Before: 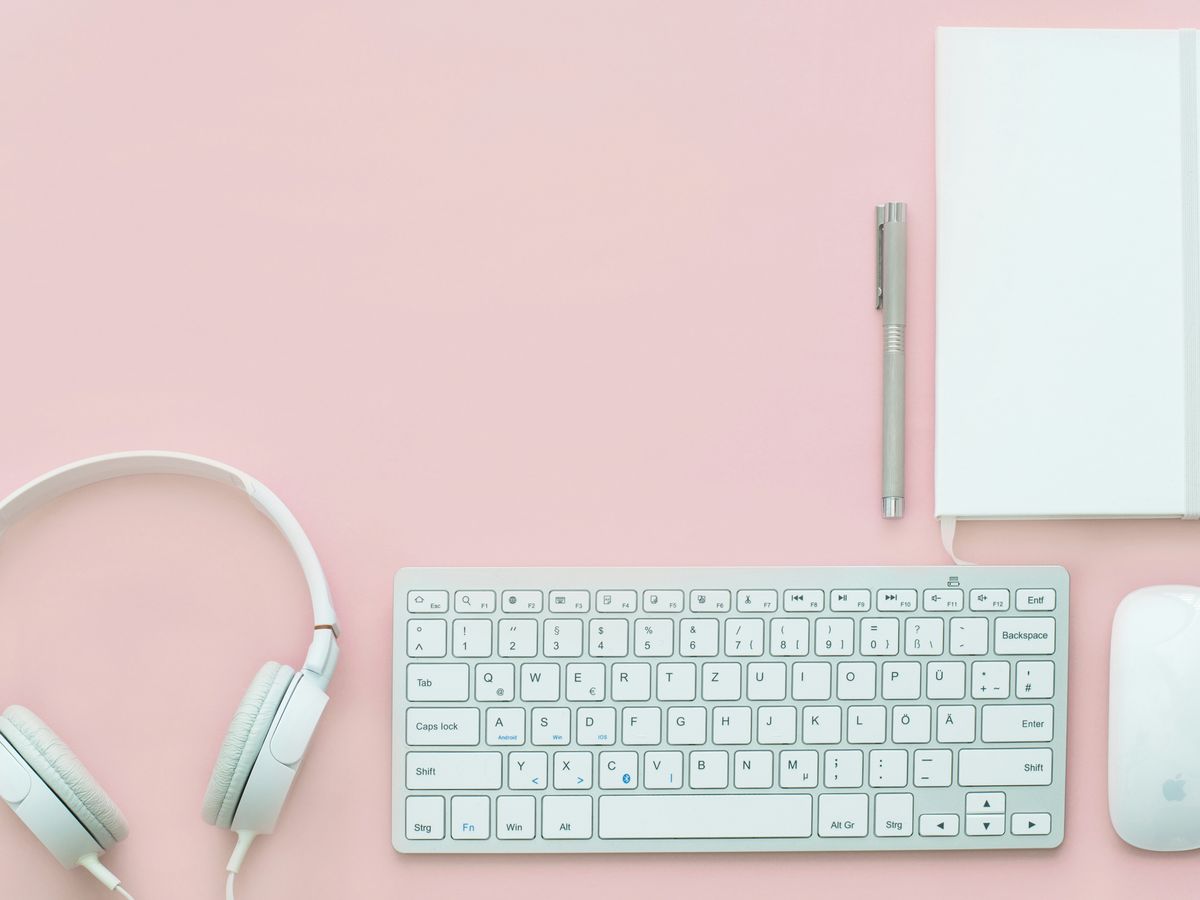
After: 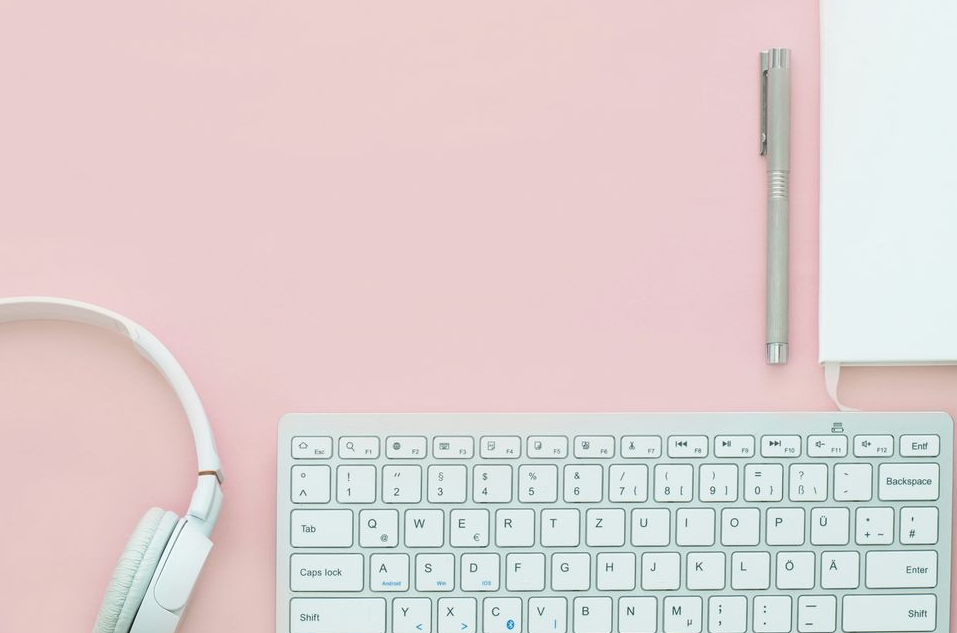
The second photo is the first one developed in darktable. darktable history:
crop: left 9.672%, top 17.204%, right 10.515%, bottom 12.36%
